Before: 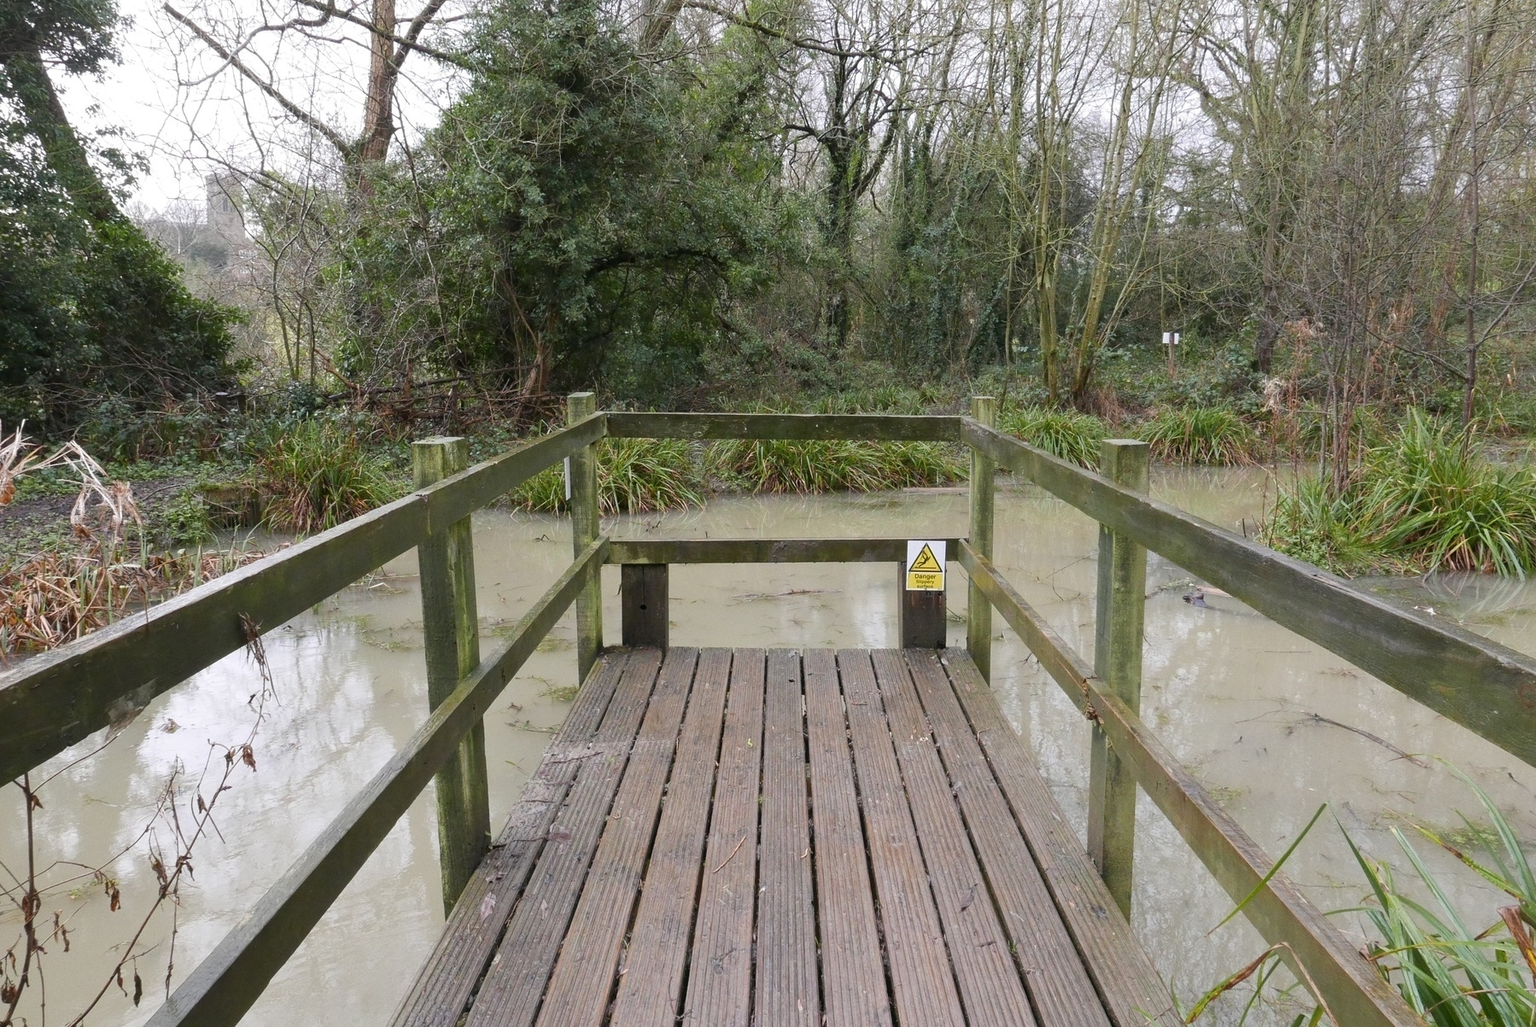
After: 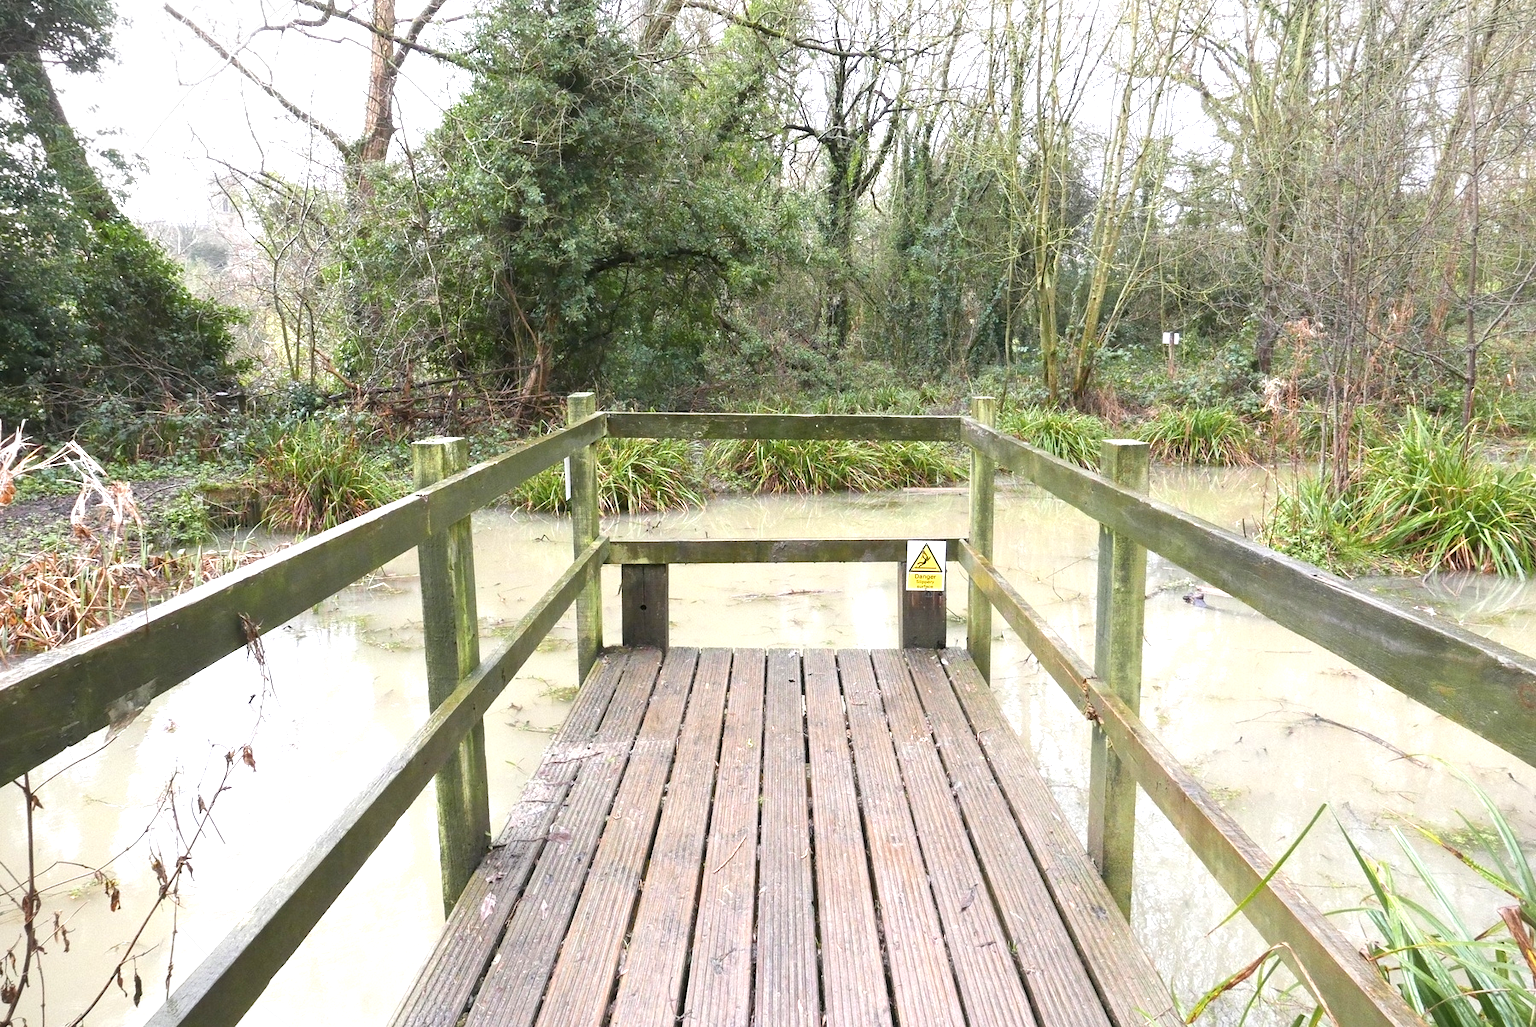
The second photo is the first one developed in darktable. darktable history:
vignetting: fall-off start 97.29%, fall-off radius 77.94%, width/height ratio 1.108, unbound false
exposure: black level correction 0, exposure 1.2 EV, compensate highlight preservation false
